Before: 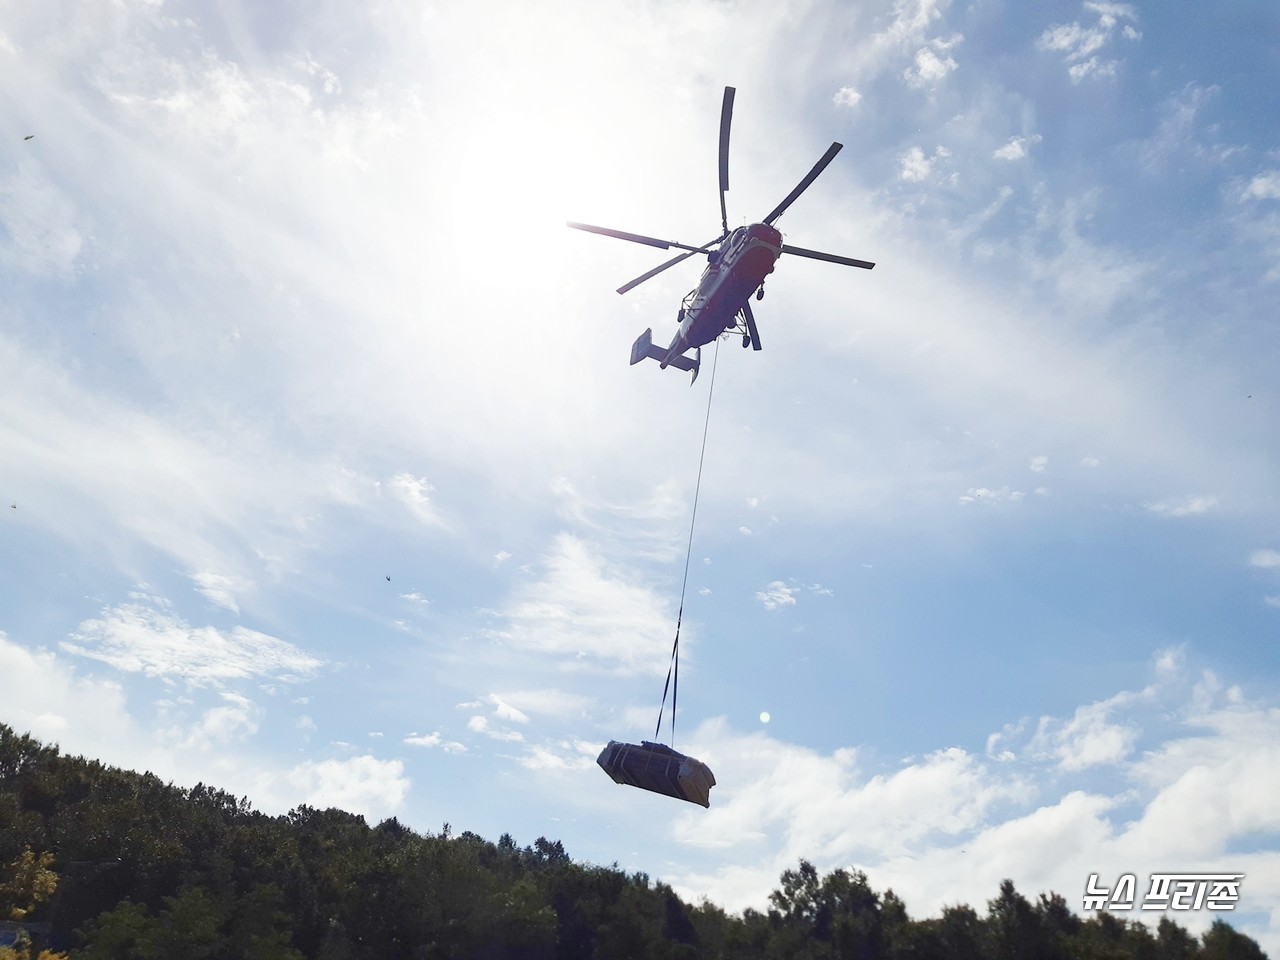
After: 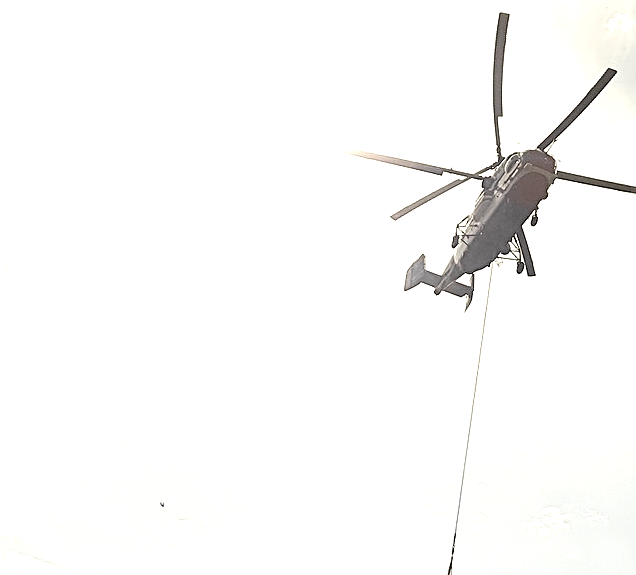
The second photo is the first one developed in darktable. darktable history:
color zones: curves: ch0 [(0, 0.613) (0.01, 0.613) (0.245, 0.448) (0.498, 0.529) (0.642, 0.665) (0.879, 0.777) (0.99, 0.613)]; ch1 [(0, 0.035) (0.121, 0.189) (0.259, 0.197) (0.415, 0.061) (0.589, 0.022) (0.732, 0.022) (0.857, 0.026) (0.991, 0.053)]
crop: left 17.72%, top 7.762%, right 32.555%, bottom 32.291%
color correction: highlights a* 0.102, highlights b* 29.6, shadows a* -0.299, shadows b* 21.75
exposure: black level correction 0, exposure 1 EV, compensate highlight preservation false
sharpen: on, module defaults
